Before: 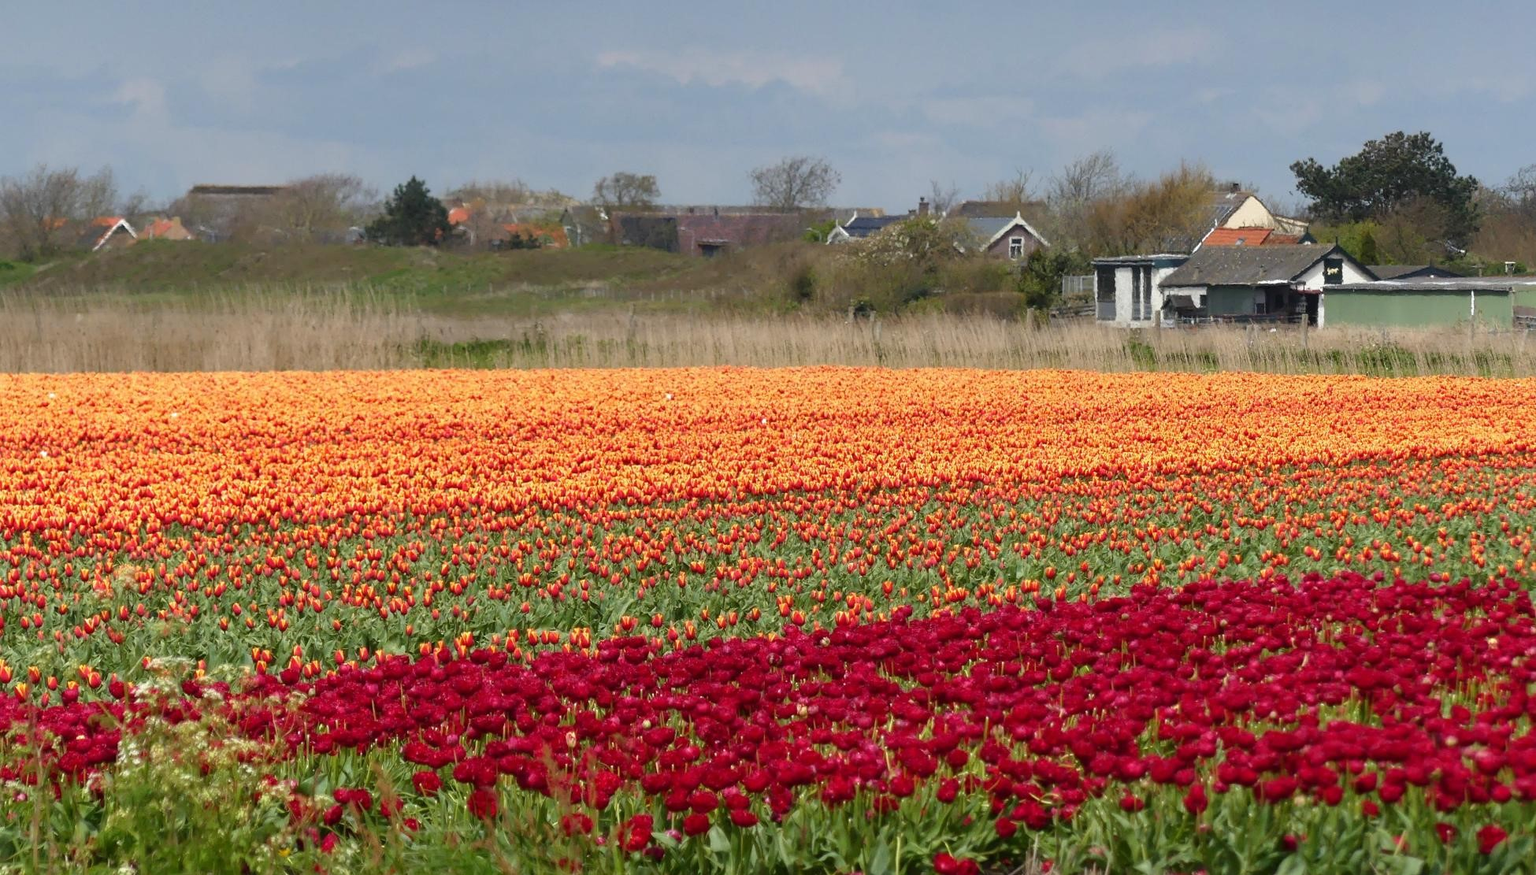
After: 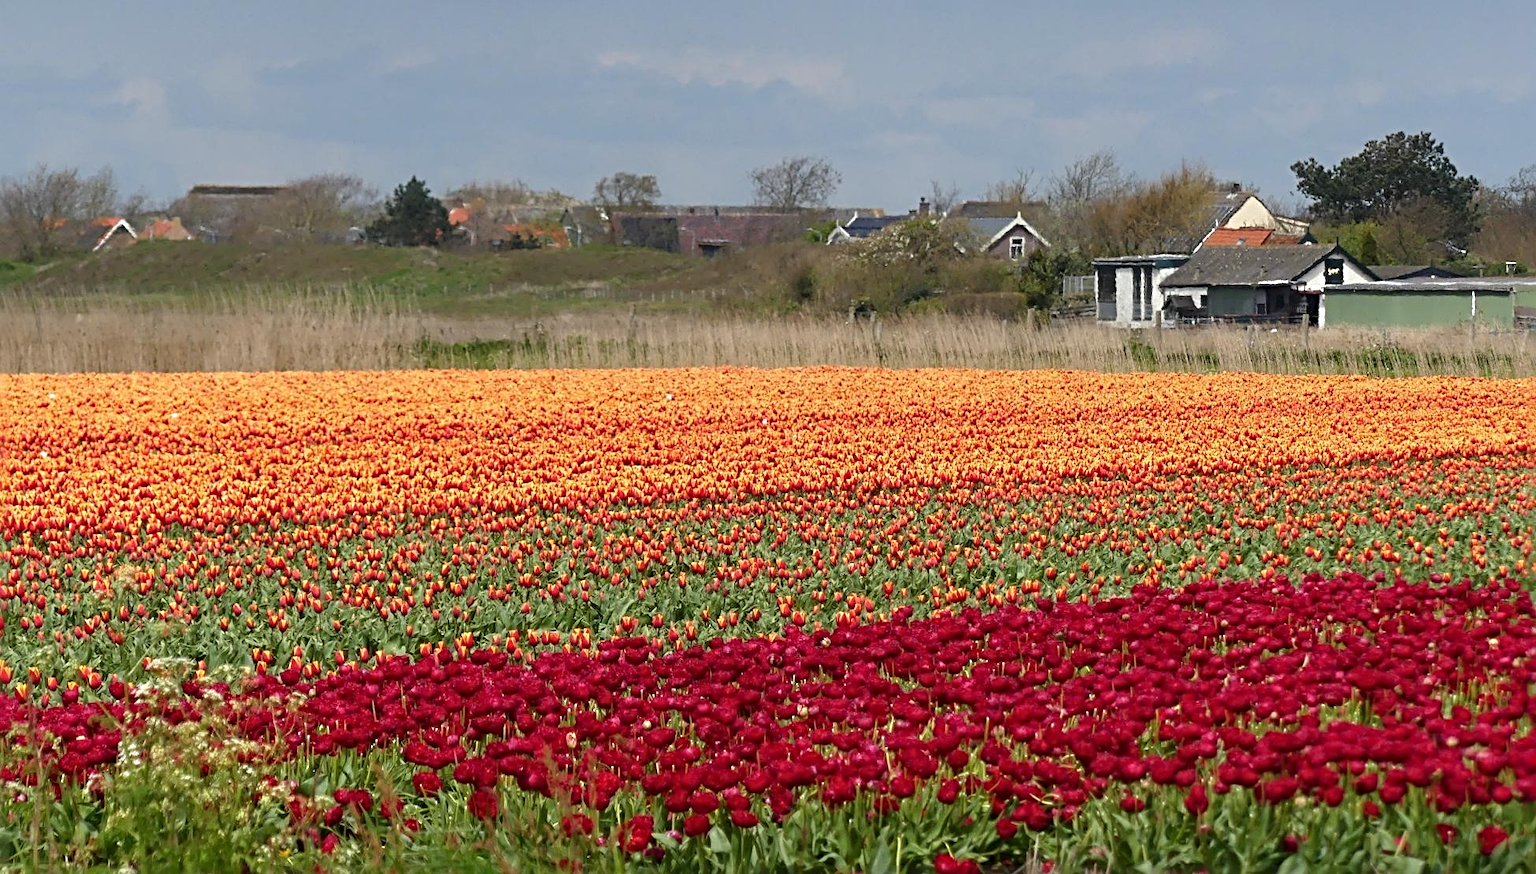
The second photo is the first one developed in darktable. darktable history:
sharpen: radius 4.873
